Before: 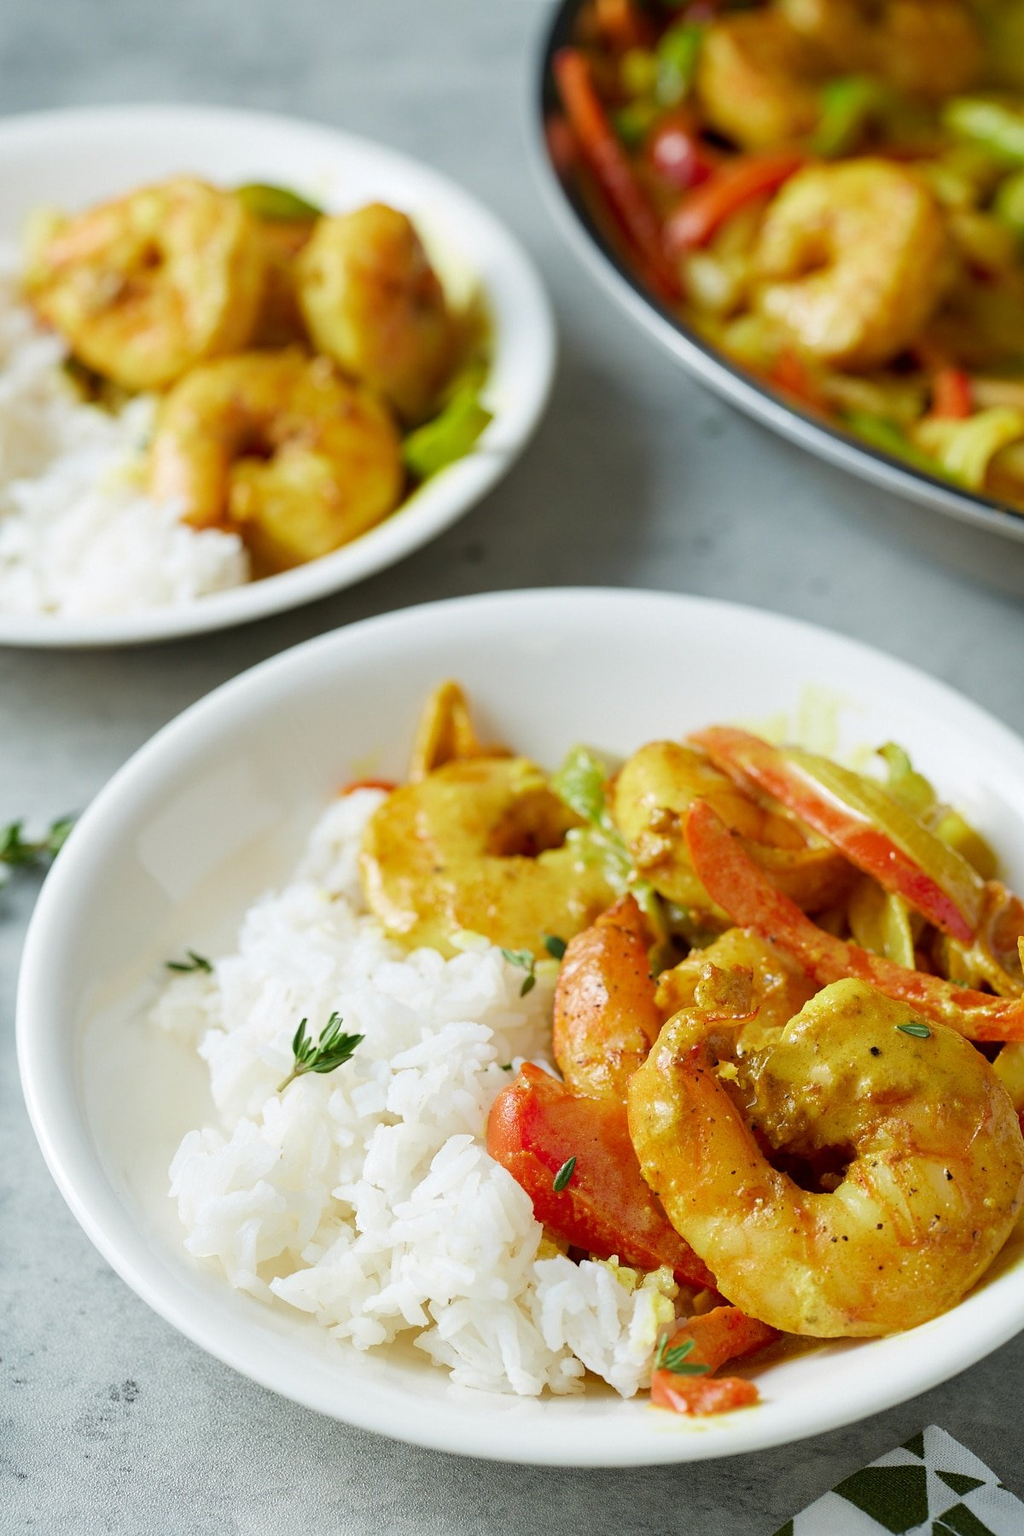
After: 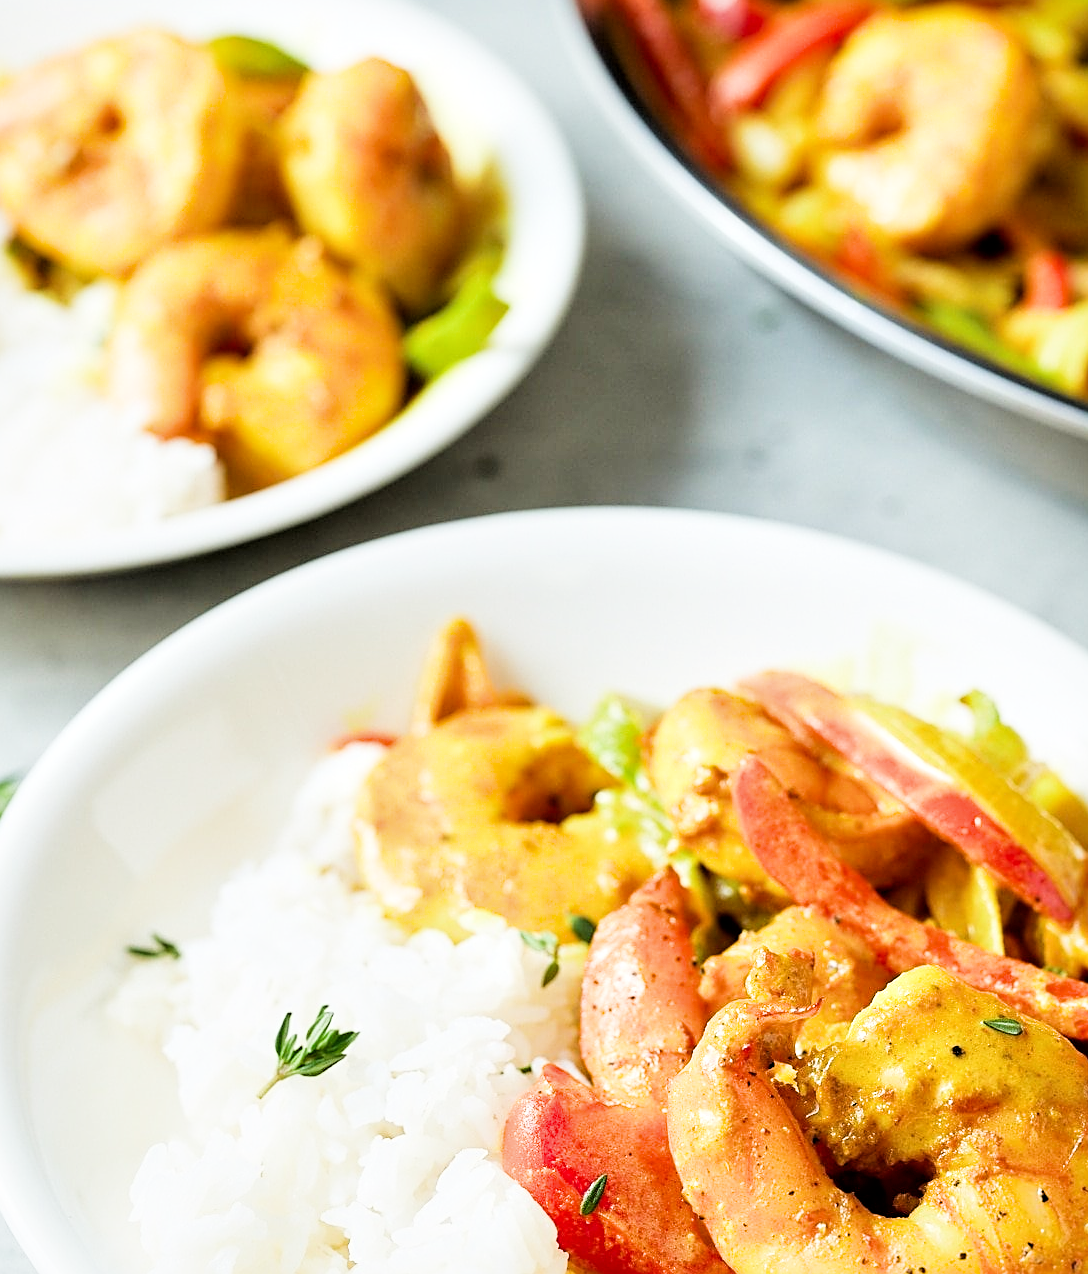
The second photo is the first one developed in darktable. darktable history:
crop: left 5.731%, top 10.084%, right 3.594%, bottom 19.088%
filmic rgb: black relative exposure -5.06 EV, white relative exposure 3.98 EV, threshold 6 EV, hardness 2.89, contrast 1.298, highlights saturation mix -29.53%, enable highlight reconstruction true
local contrast: mode bilateral grid, contrast 20, coarseness 50, detail 130%, midtone range 0.2
sharpen: on, module defaults
exposure: black level correction 0.001, exposure 1.118 EV, compensate exposure bias true, compensate highlight preservation false
